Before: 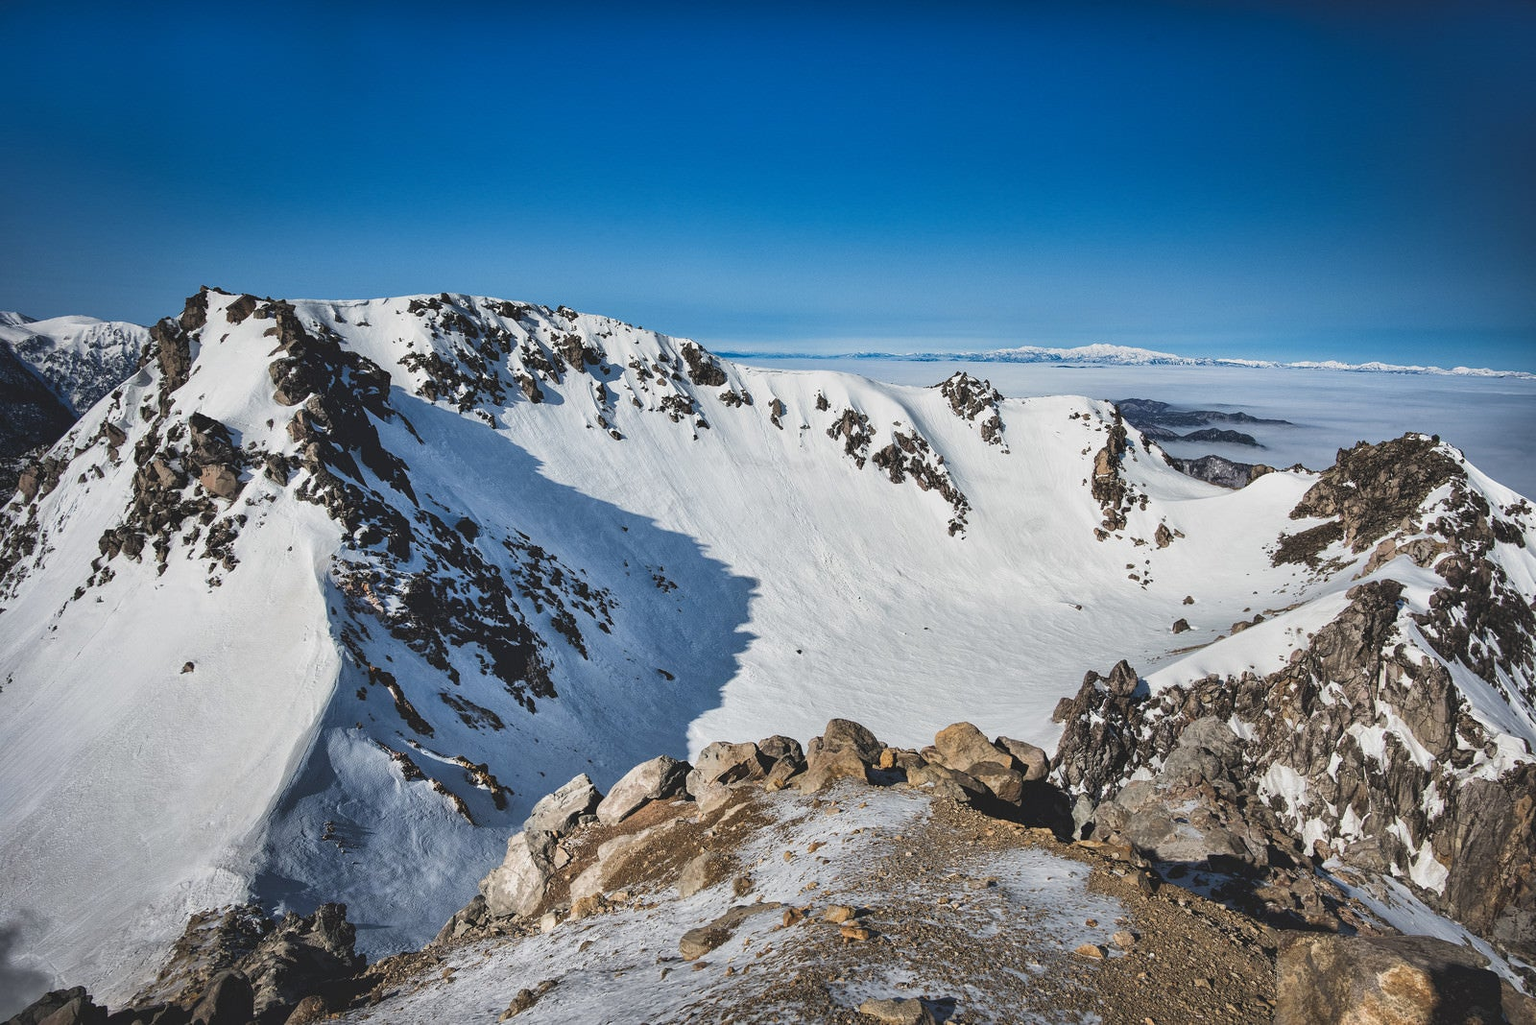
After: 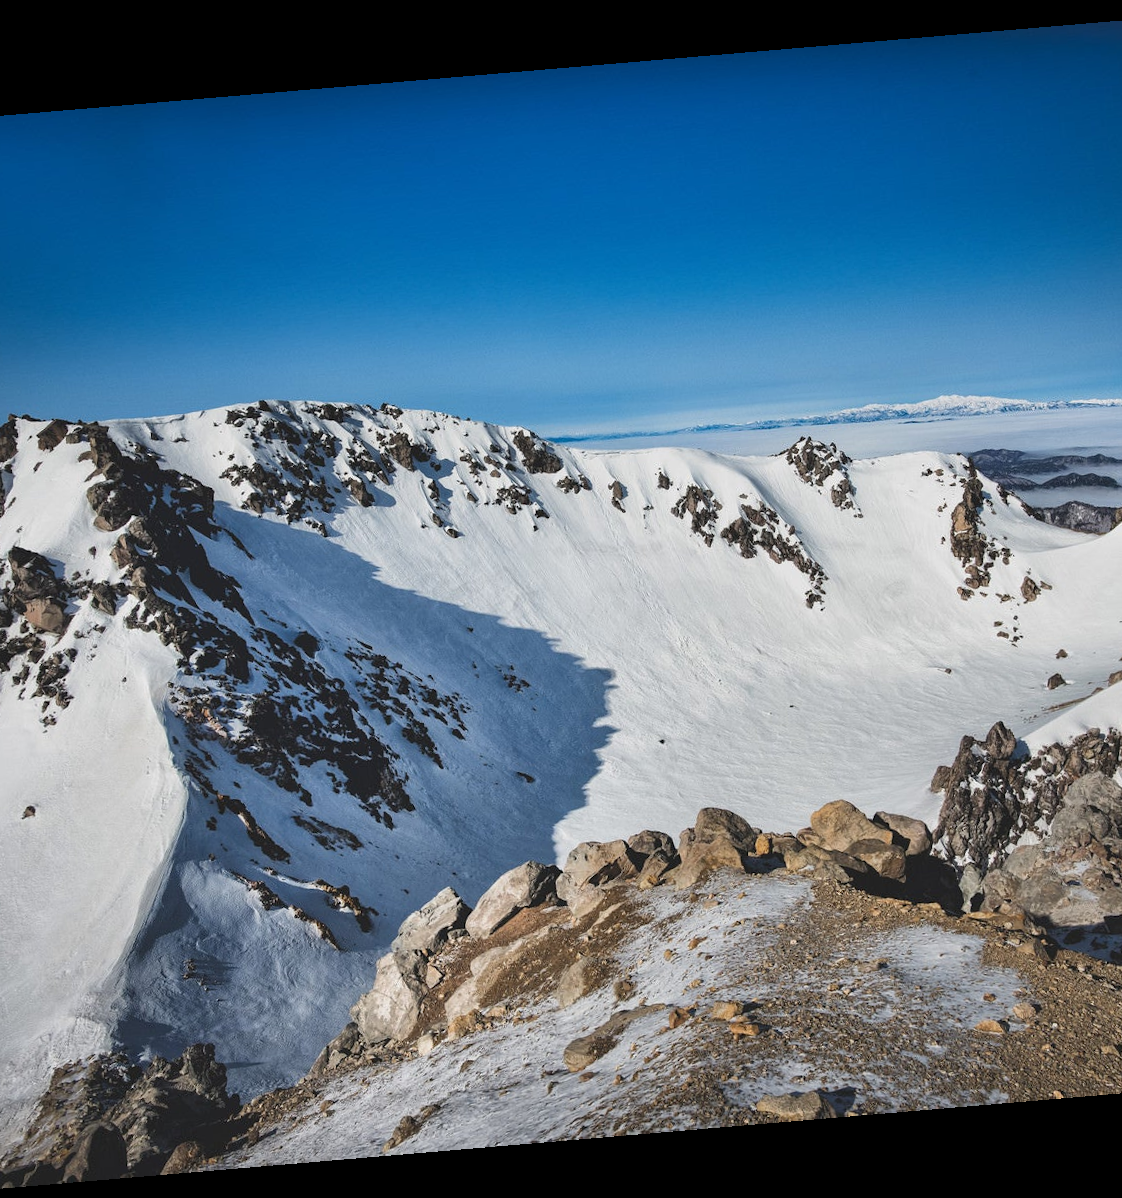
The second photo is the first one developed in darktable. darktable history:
crop and rotate: left 13.409%, right 19.924%
rotate and perspective: rotation -4.86°, automatic cropping off
